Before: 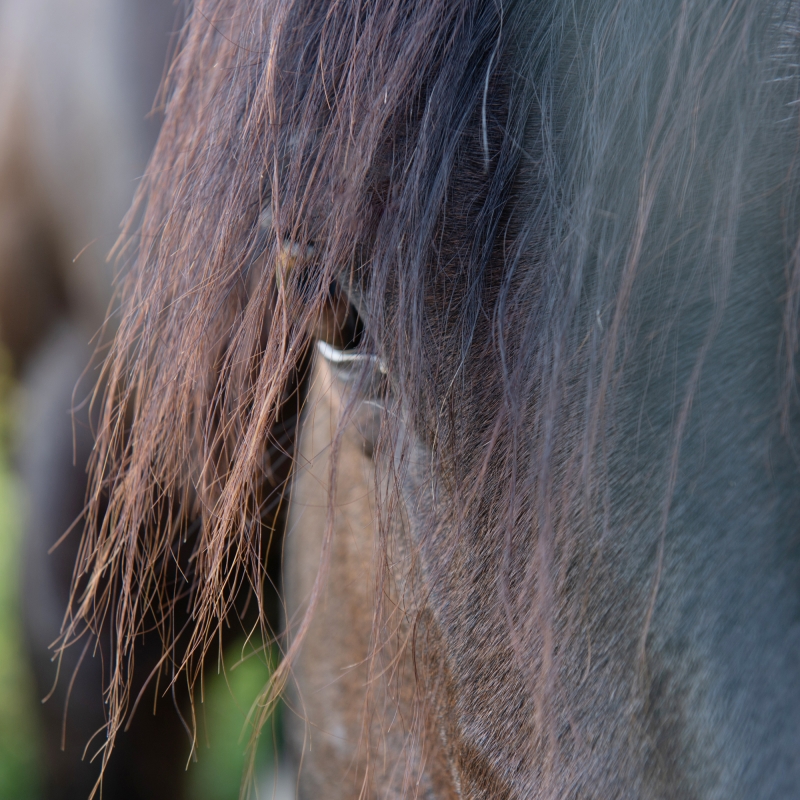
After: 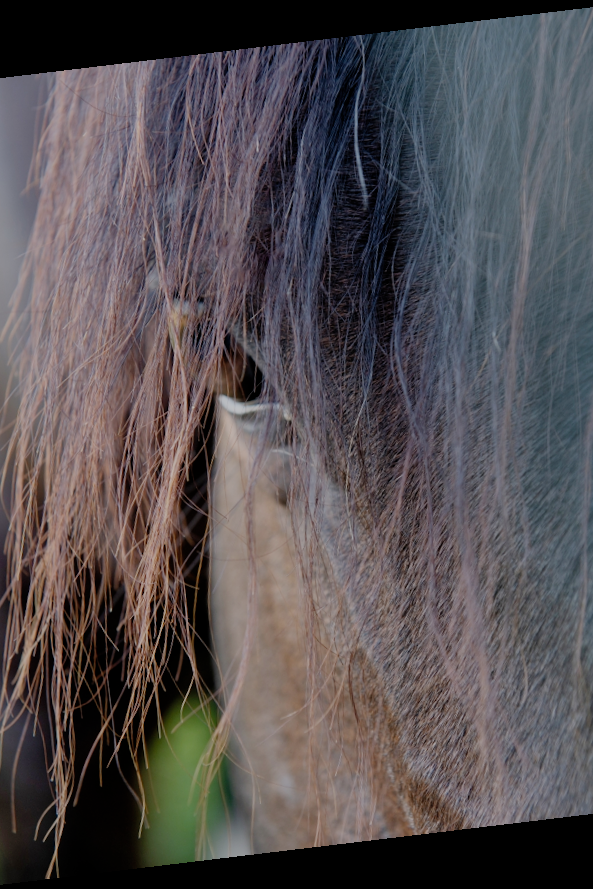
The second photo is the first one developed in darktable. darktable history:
rotate and perspective: rotation -6.83°, automatic cropping off
rgb levels: preserve colors max RGB
shadows and highlights: shadows 40, highlights -60
exposure: exposure 0.7 EV, compensate highlight preservation false
filmic rgb: middle gray luminance 30%, black relative exposure -9 EV, white relative exposure 7 EV, threshold 6 EV, target black luminance 0%, hardness 2.94, latitude 2.04%, contrast 0.963, highlights saturation mix 5%, shadows ↔ highlights balance 12.16%, add noise in highlights 0, preserve chrominance no, color science v3 (2019), use custom middle-gray values true, iterations of high-quality reconstruction 0, contrast in highlights soft, enable highlight reconstruction true
crop and rotate: left 15.446%, right 17.836%
